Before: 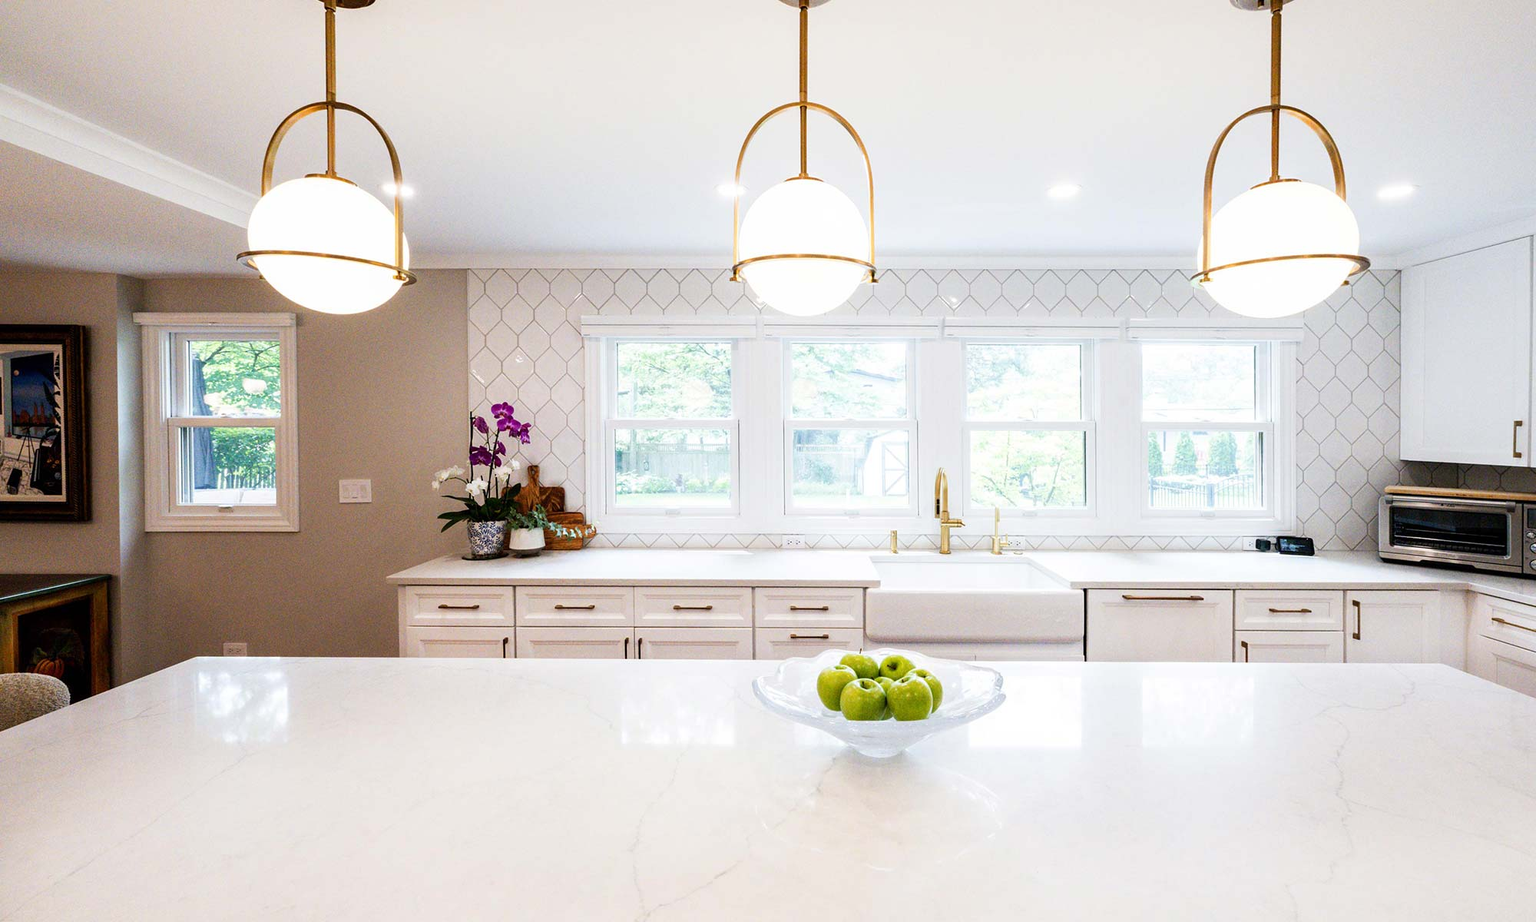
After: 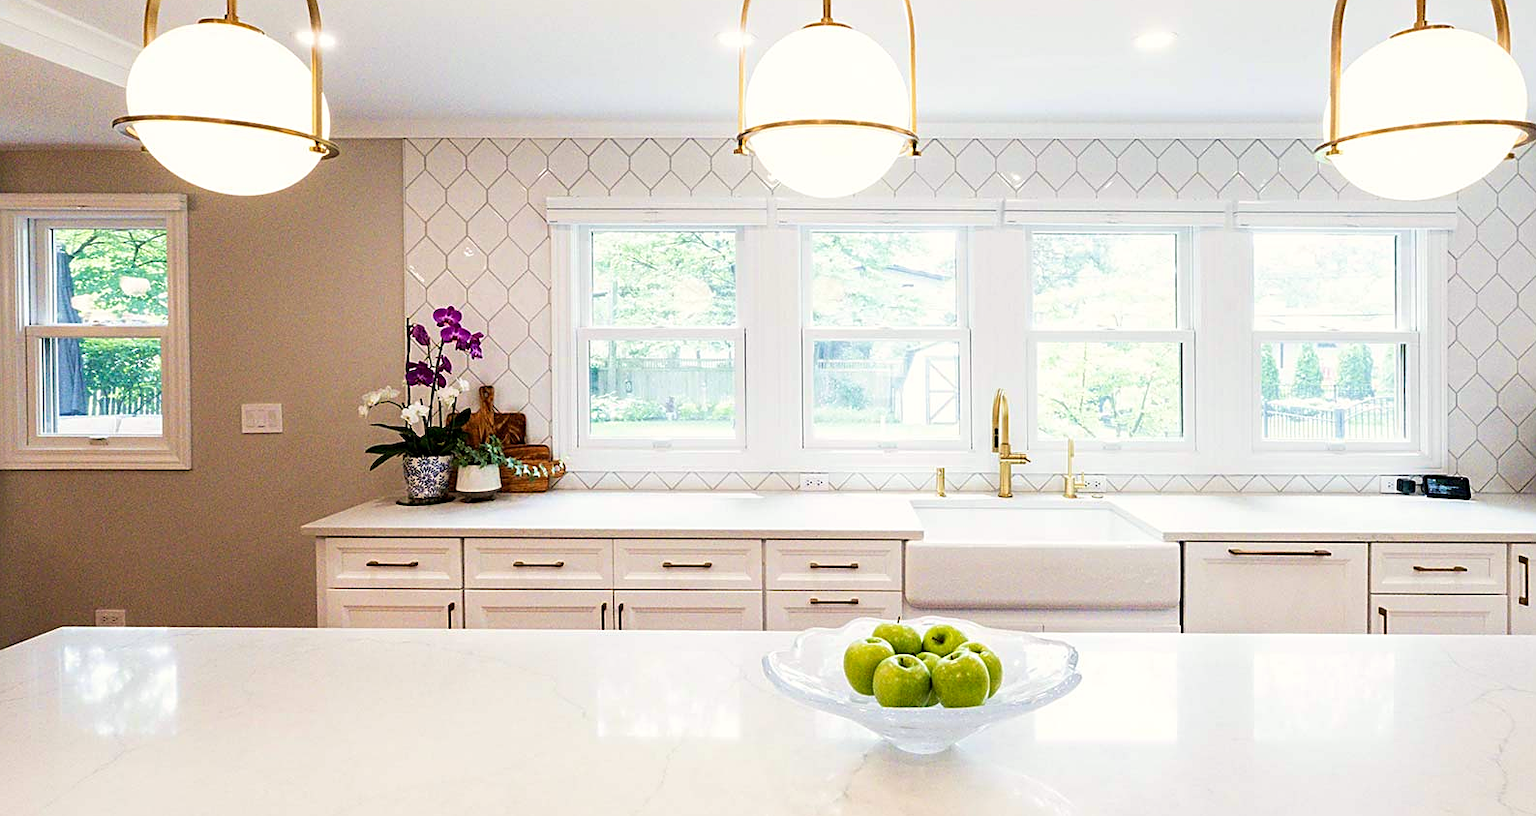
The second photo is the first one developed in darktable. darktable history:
crop: left 9.616%, top 17.288%, right 10.997%, bottom 12.353%
sharpen: on, module defaults
color correction: highlights b* 2.99
exposure: black level correction 0.002, compensate highlight preservation false
velvia: on, module defaults
